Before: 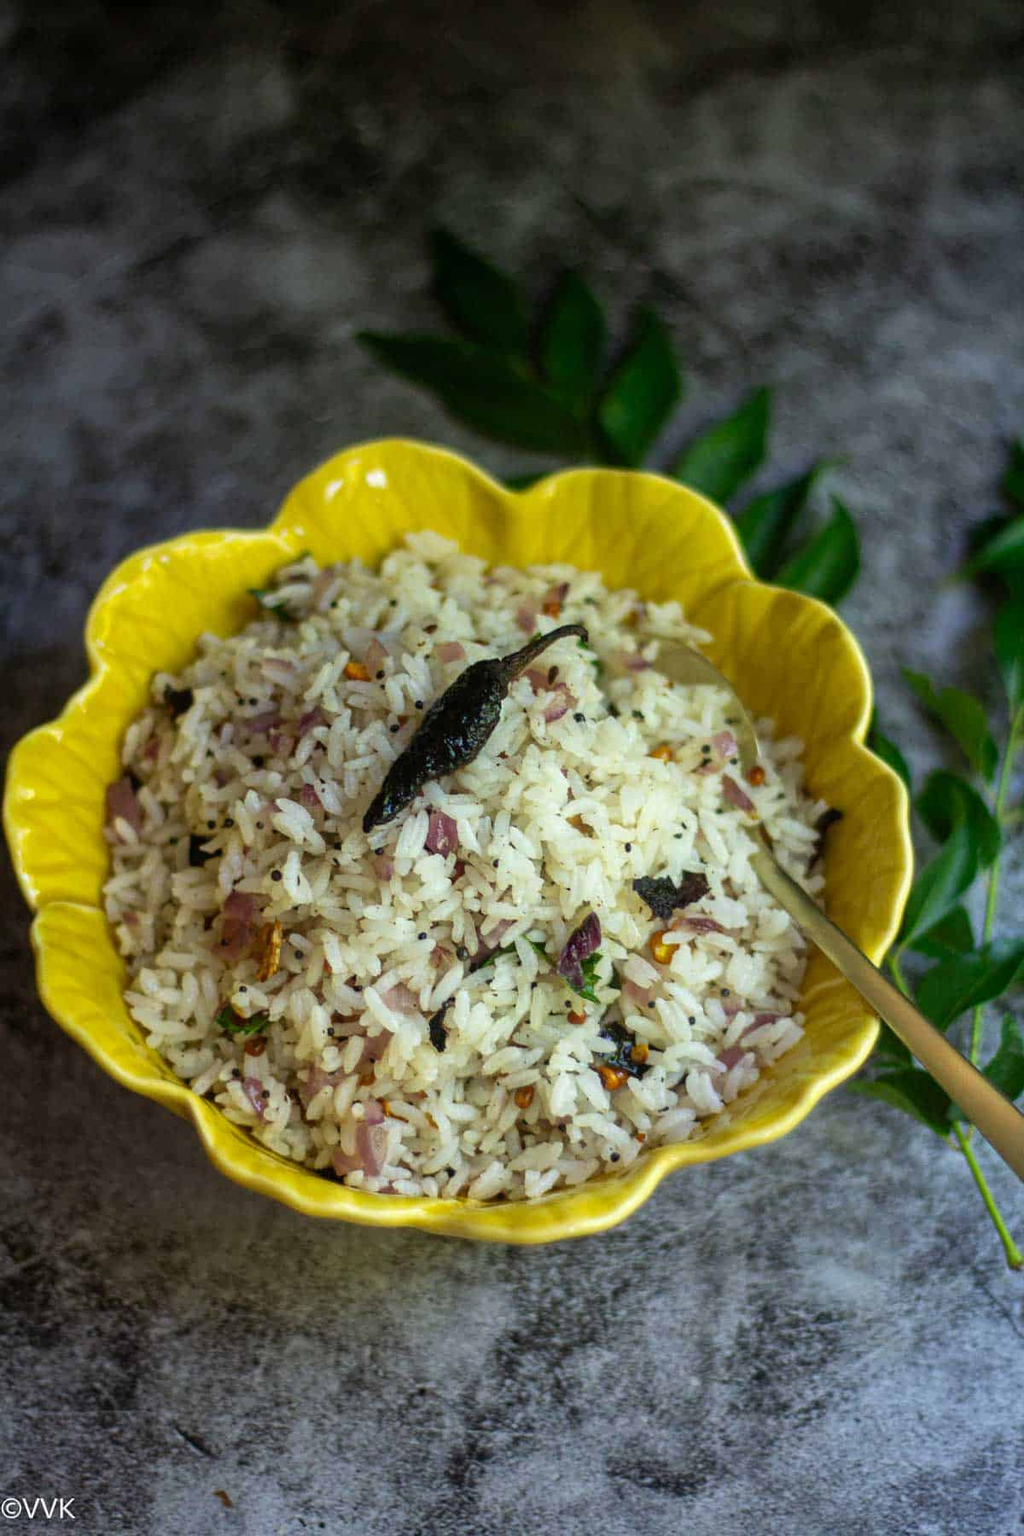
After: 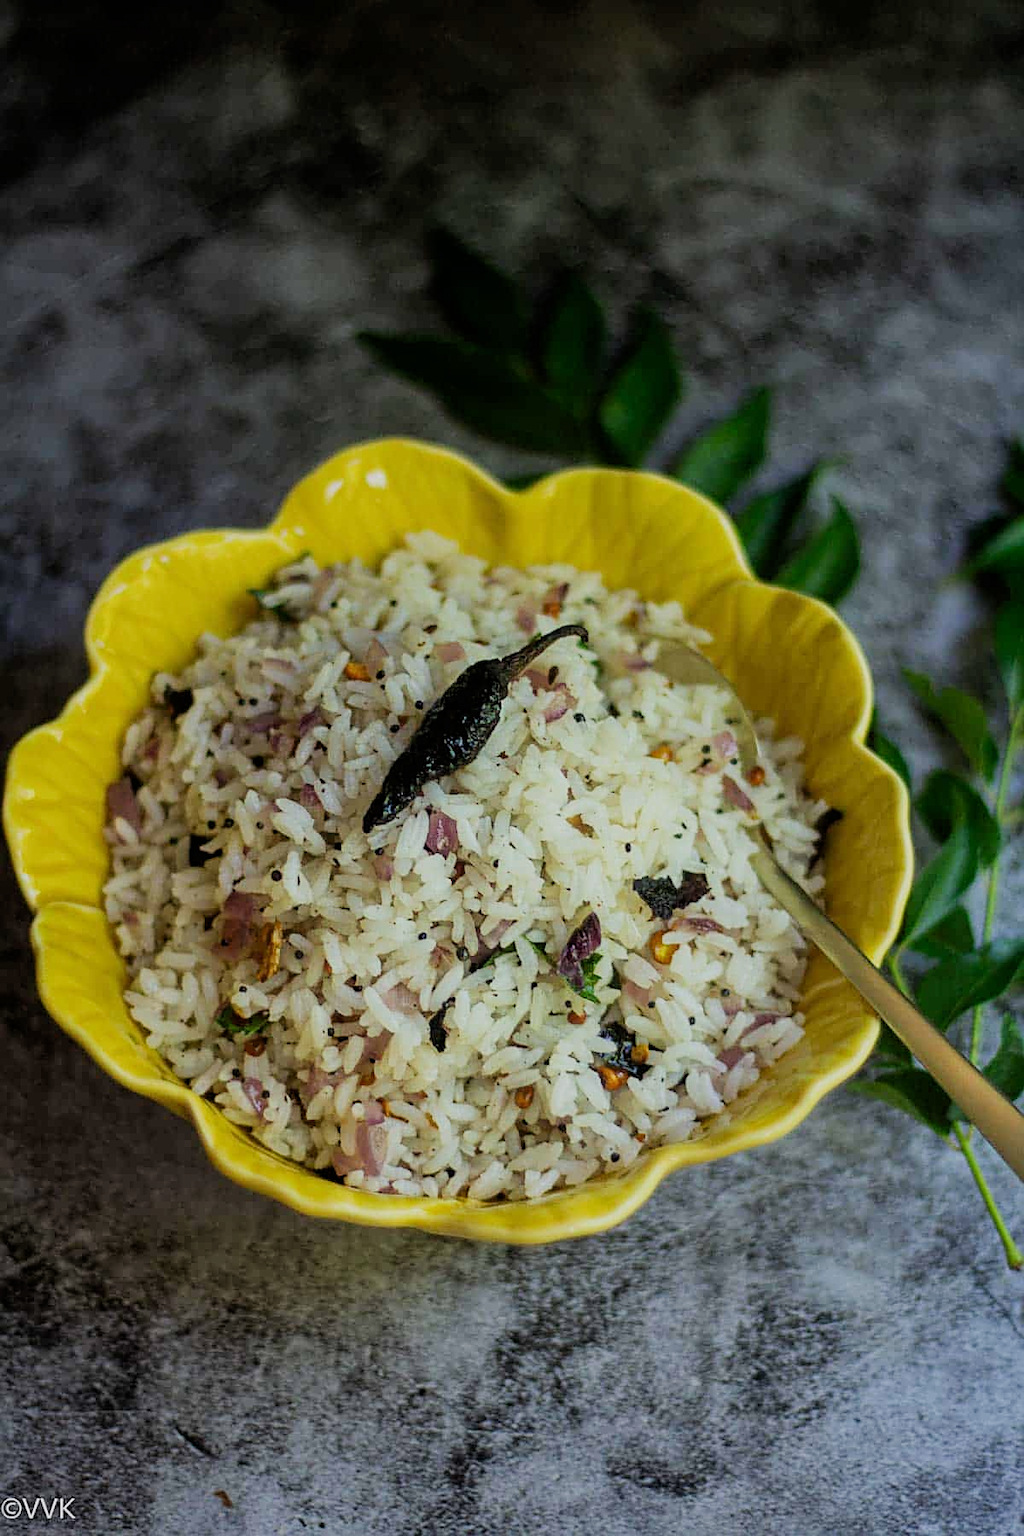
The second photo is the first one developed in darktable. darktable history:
filmic rgb: black relative exposure -16 EV, white relative exposure 6.92 EV, hardness 4.7
sharpen: on, module defaults
